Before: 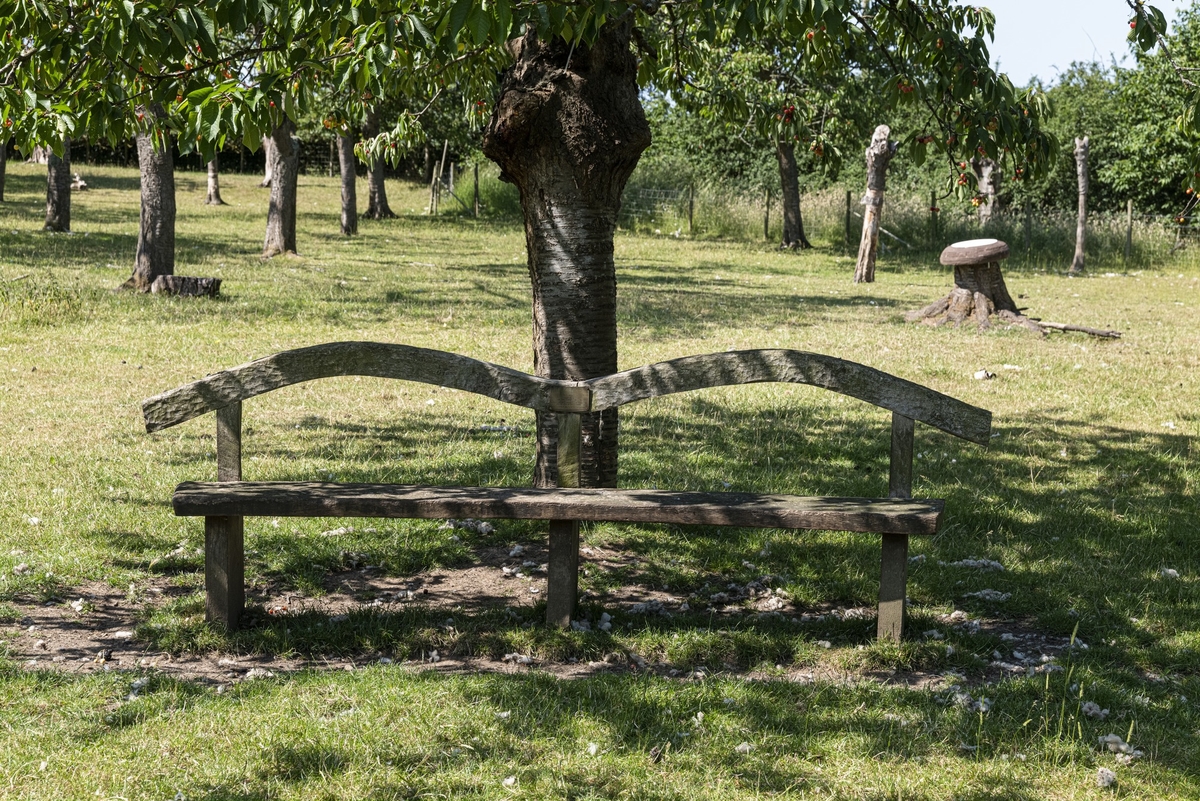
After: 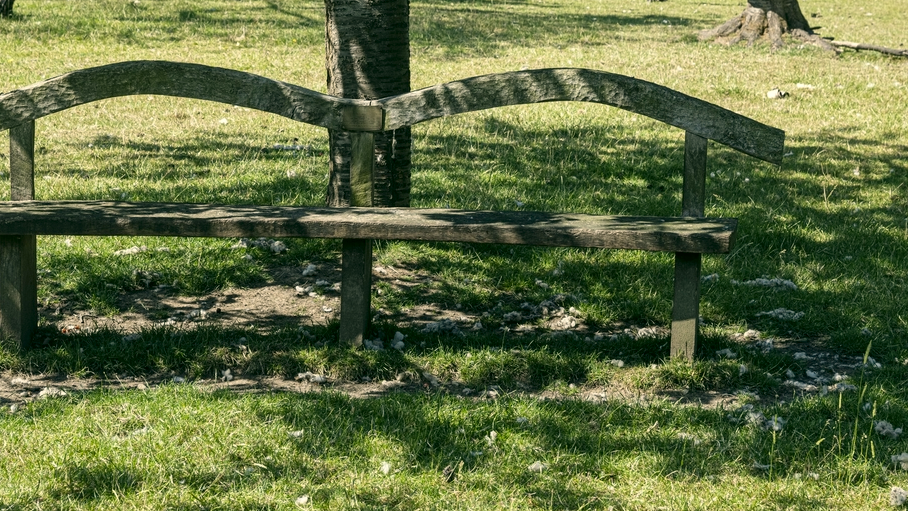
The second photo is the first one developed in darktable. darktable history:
color correction: highlights a* -0.482, highlights b* 9.48, shadows a* -9.48, shadows b* 0.803
crop and rotate: left 17.299%, top 35.115%, right 7.015%, bottom 1.024%
local contrast: mode bilateral grid, contrast 20, coarseness 50, detail 120%, midtone range 0.2
